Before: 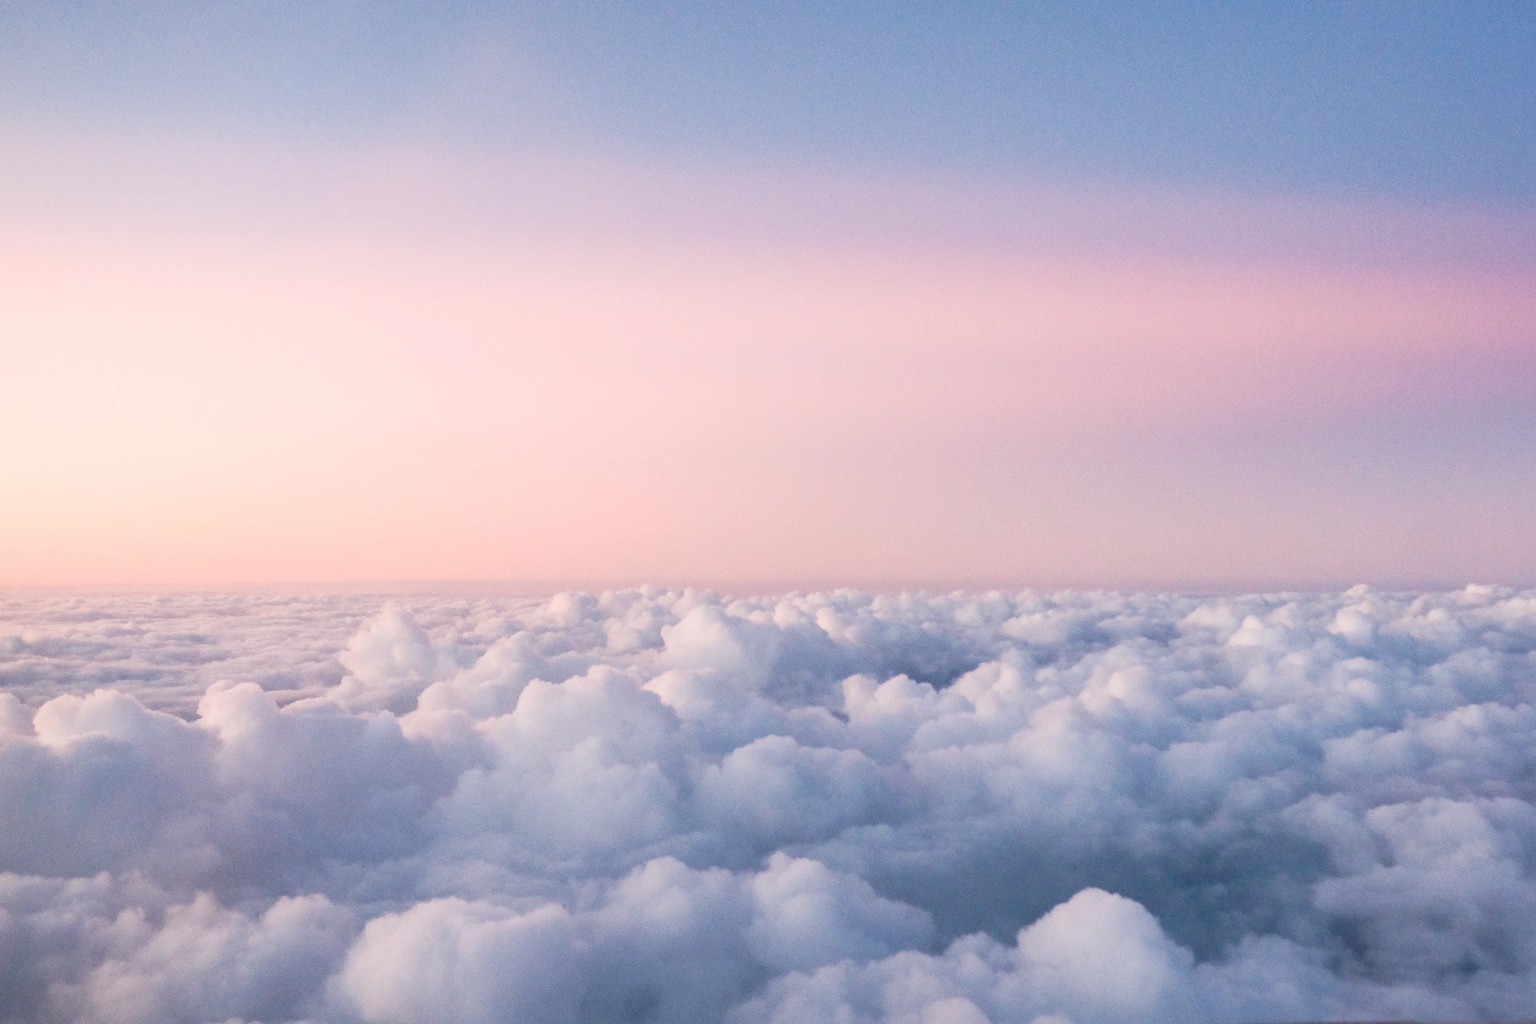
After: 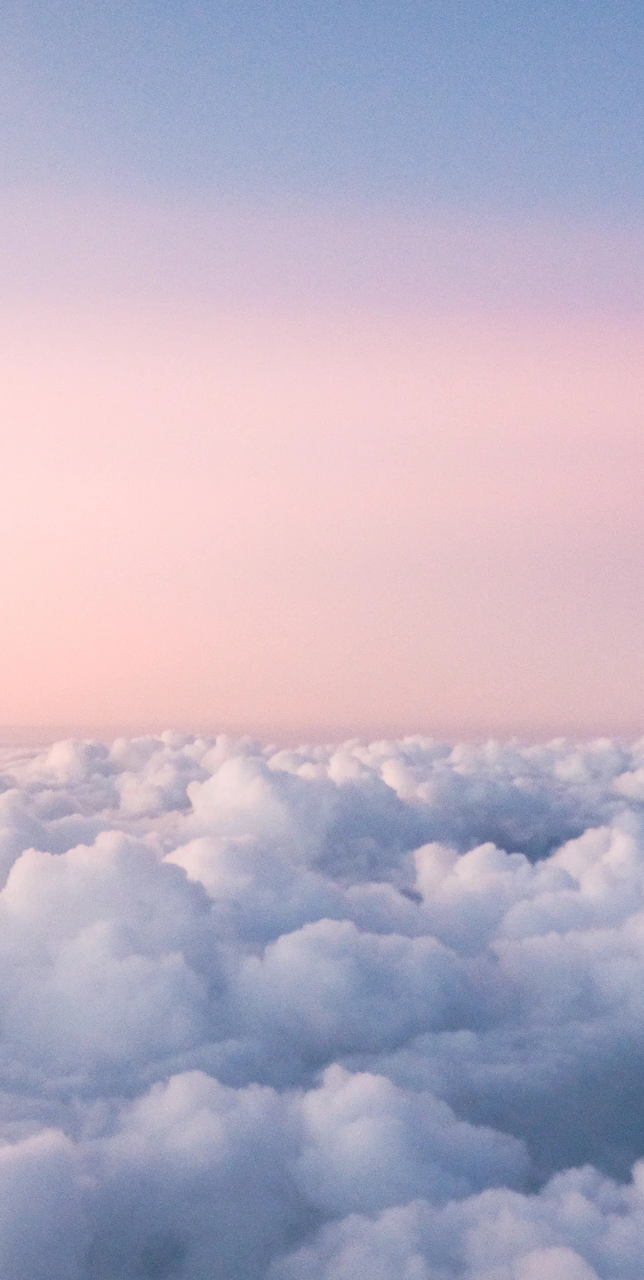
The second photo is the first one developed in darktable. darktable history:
crop: left 33.285%, right 33.155%
